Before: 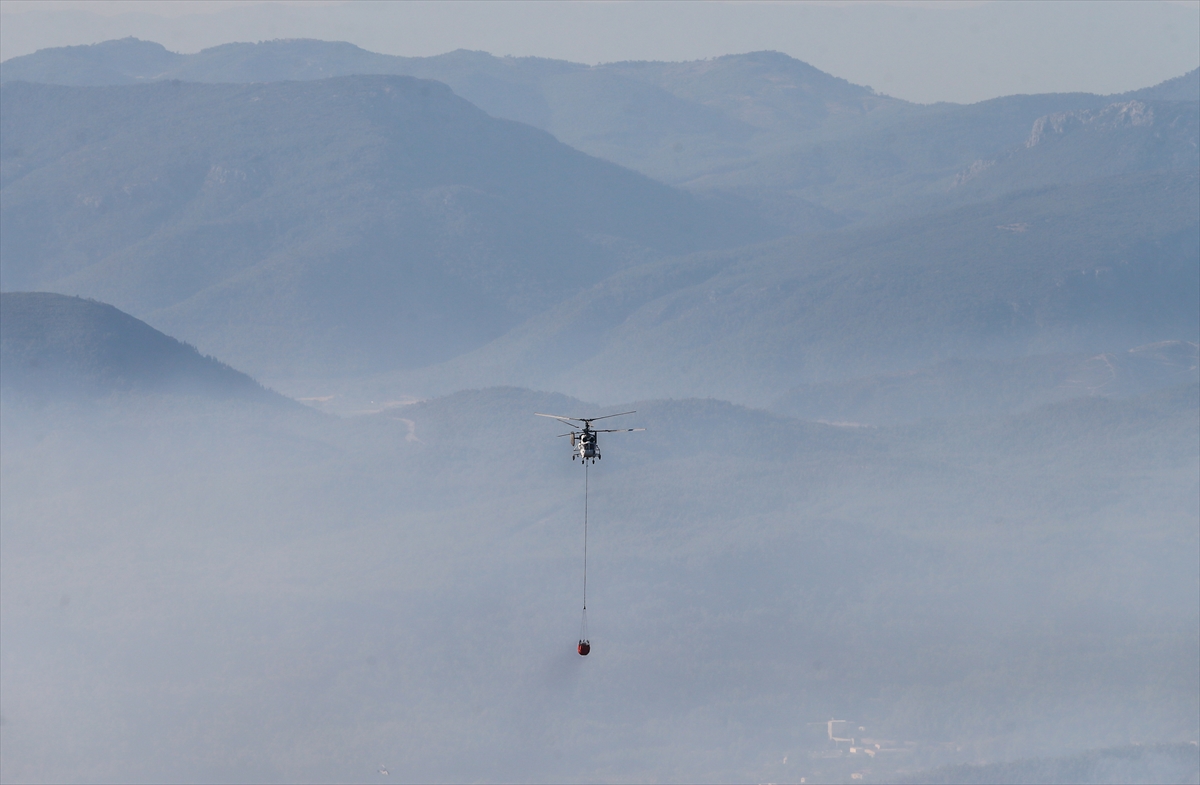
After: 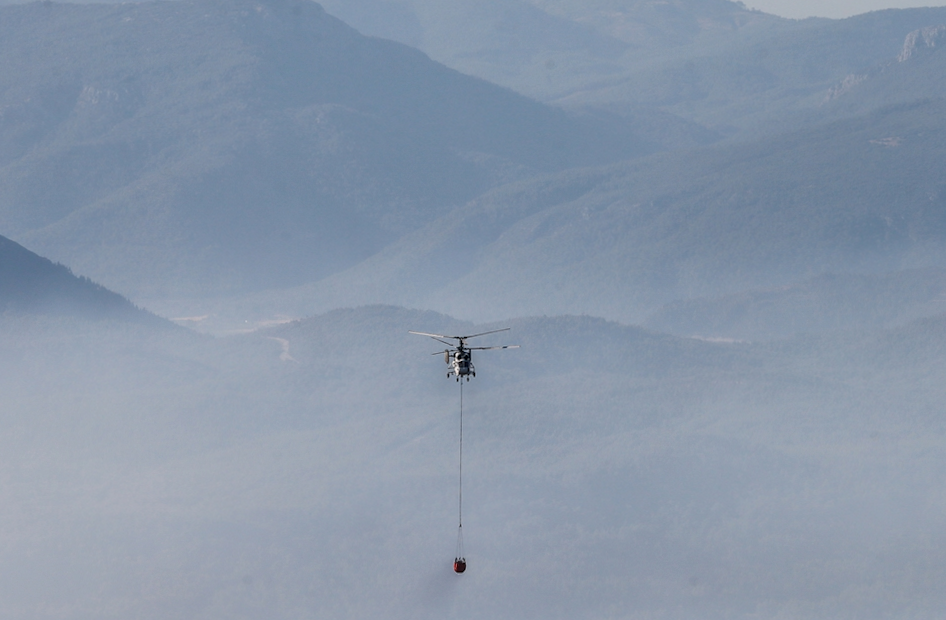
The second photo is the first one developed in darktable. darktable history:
local contrast: on, module defaults
rotate and perspective: rotation -0.45°, automatic cropping original format, crop left 0.008, crop right 0.992, crop top 0.012, crop bottom 0.988
crop and rotate: left 10.071%, top 10.071%, right 10.02%, bottom 10.02%
